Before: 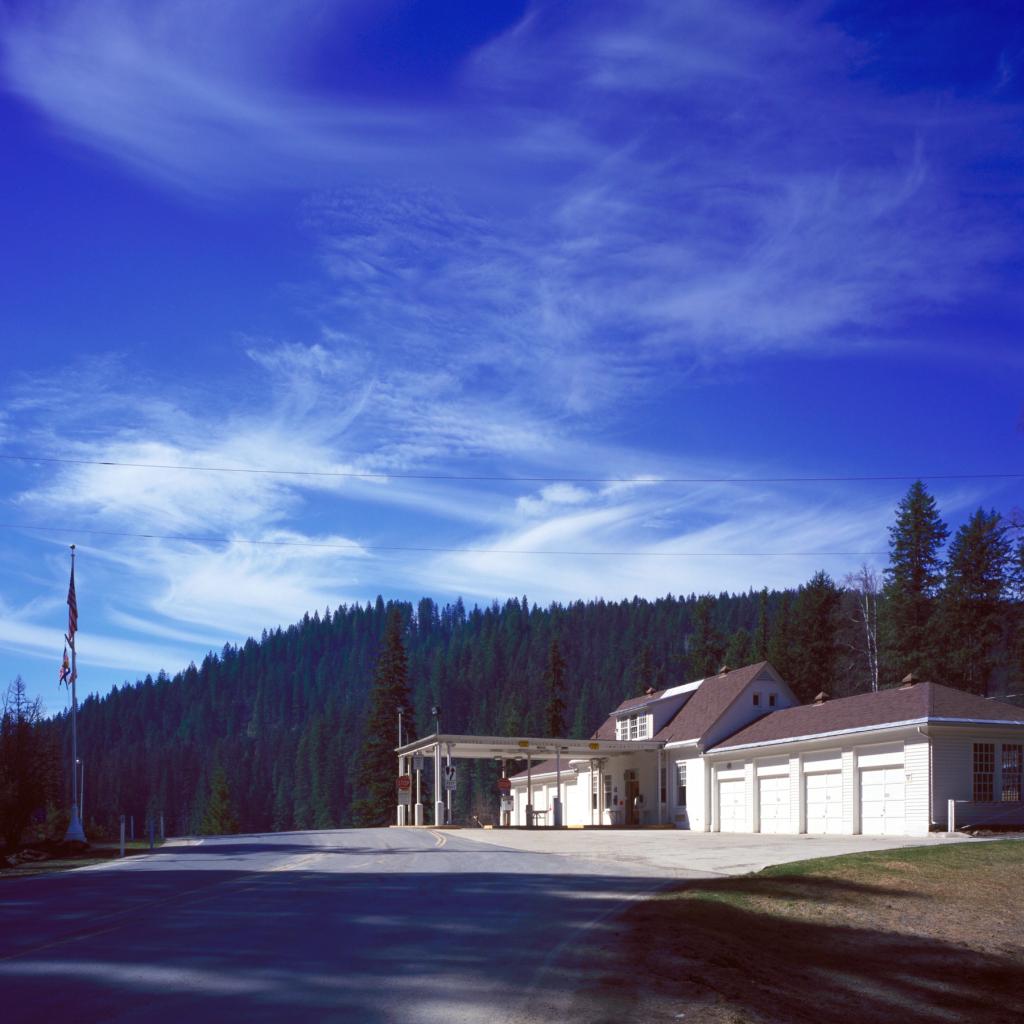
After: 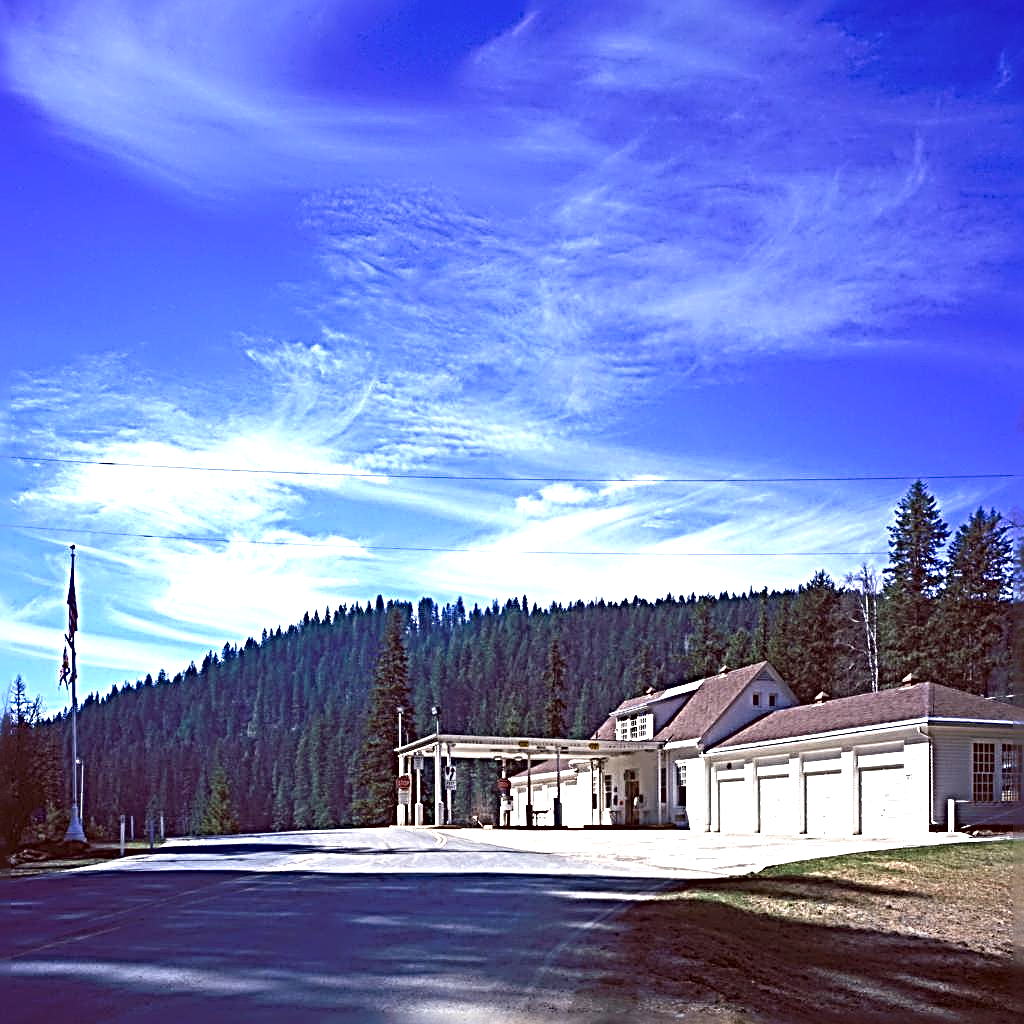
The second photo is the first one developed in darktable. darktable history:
sharpen: radius 4.001, amount 2
contrast brightness saturation: saturation -0.05
tone equalizer: on, module defaults
exposure: black level correction 0, exposure 1.015 EV, compensate exposure bias true, compensate highlight preservation false
